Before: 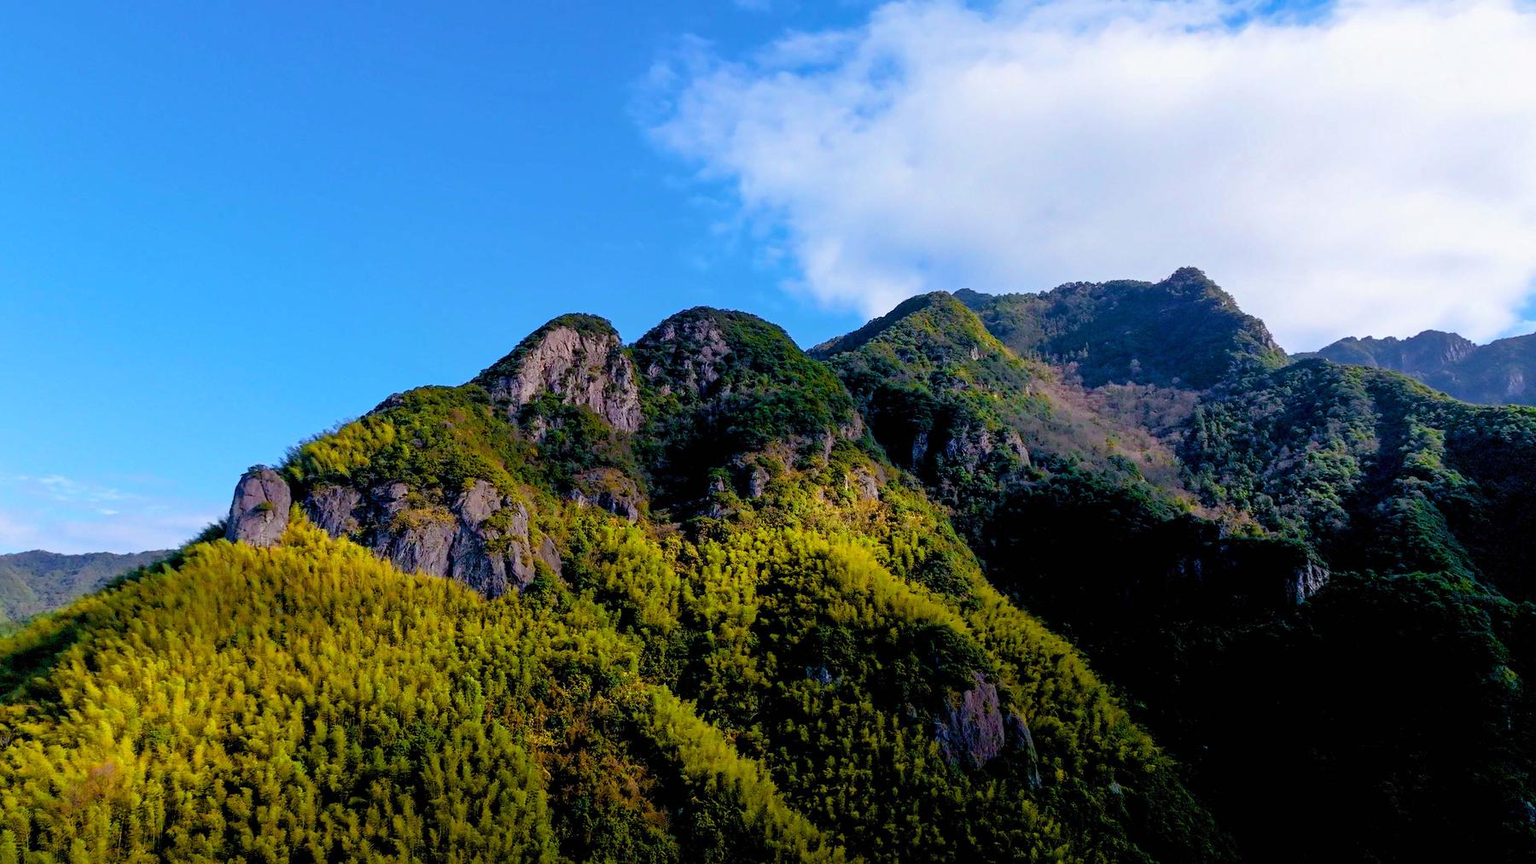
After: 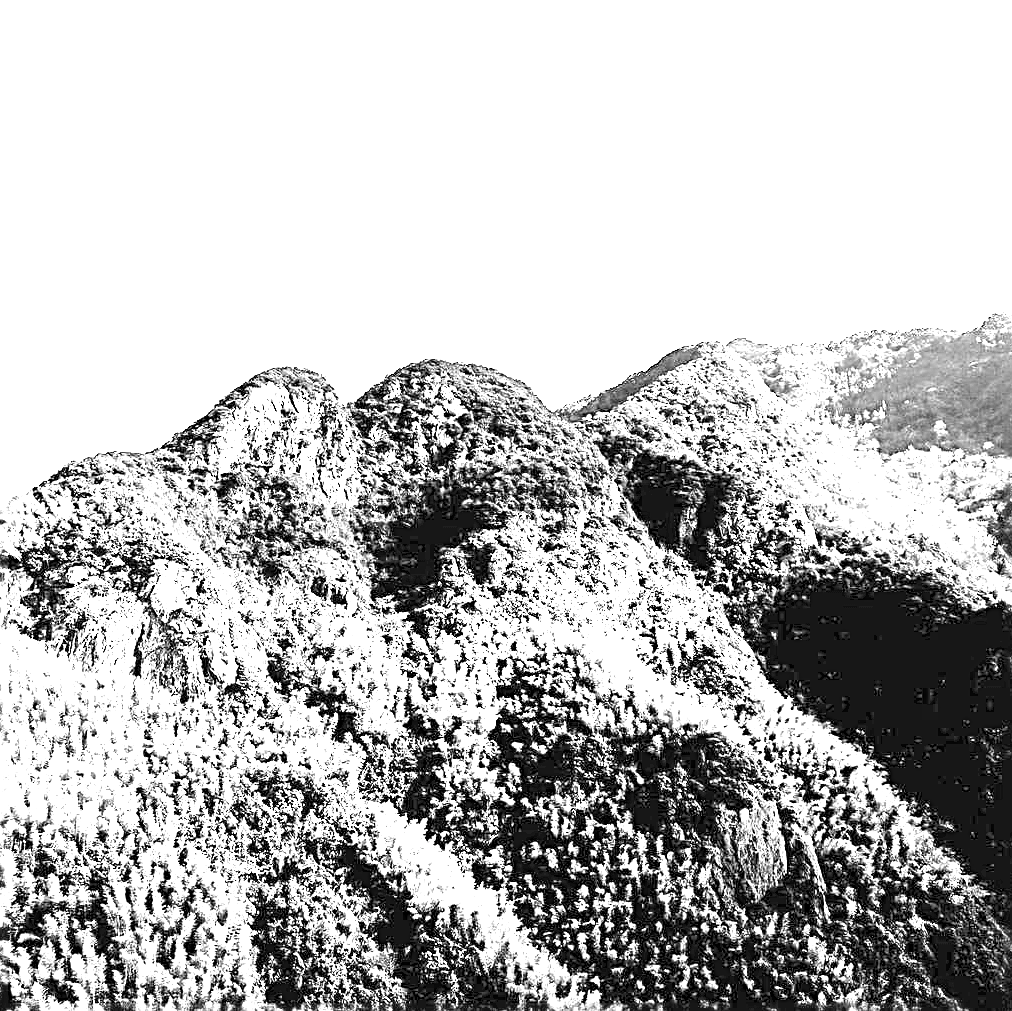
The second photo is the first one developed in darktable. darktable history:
crop: left 21.674%, right 22.086%
white balance: red 1.045, blue 0.932
sharpen: radius 2.817, amount 0.715
exposure: black level correction 0, exposure 4 EV, compensate exposure bias true, compensate highlight preservation false
monochrome: on, module defaults
